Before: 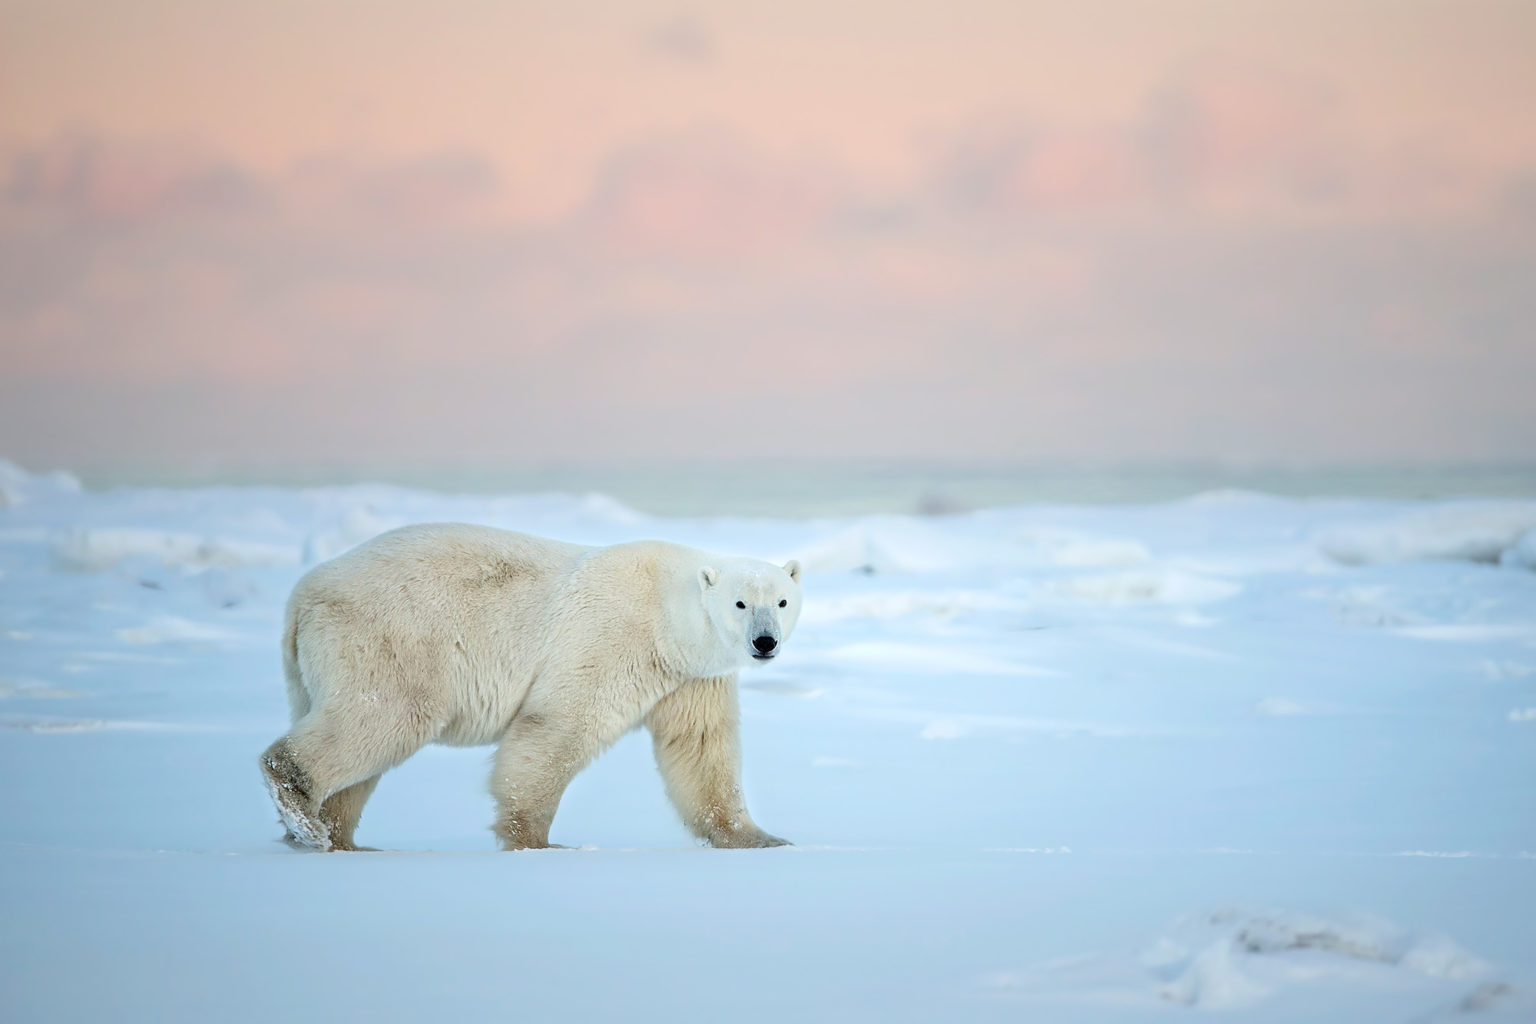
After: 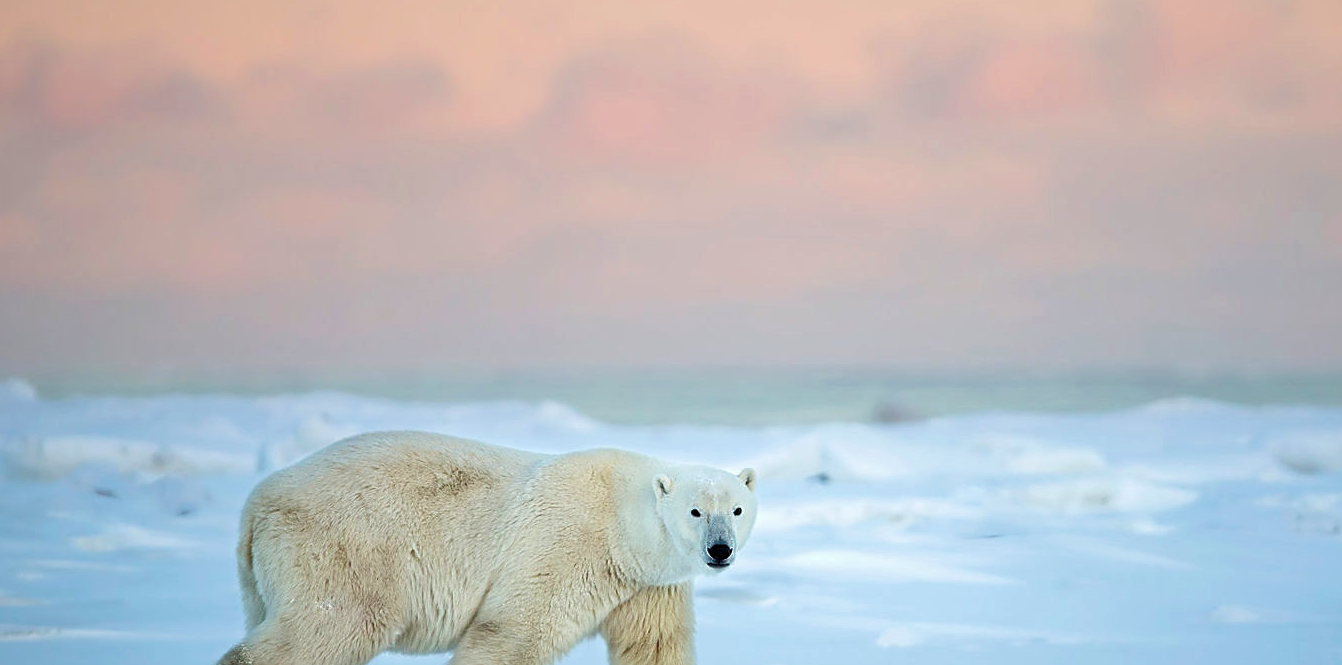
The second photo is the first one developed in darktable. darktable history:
crop: left 2.944%, top 9.007%, right 9.63%, bottom 26.027%
velvia: on, module defaults
sharpen: radius 2.127, amount 0.384, threshold 0.214
shadows and highlights: shadows -86.81, highlights -36.73, soften with gaussian
